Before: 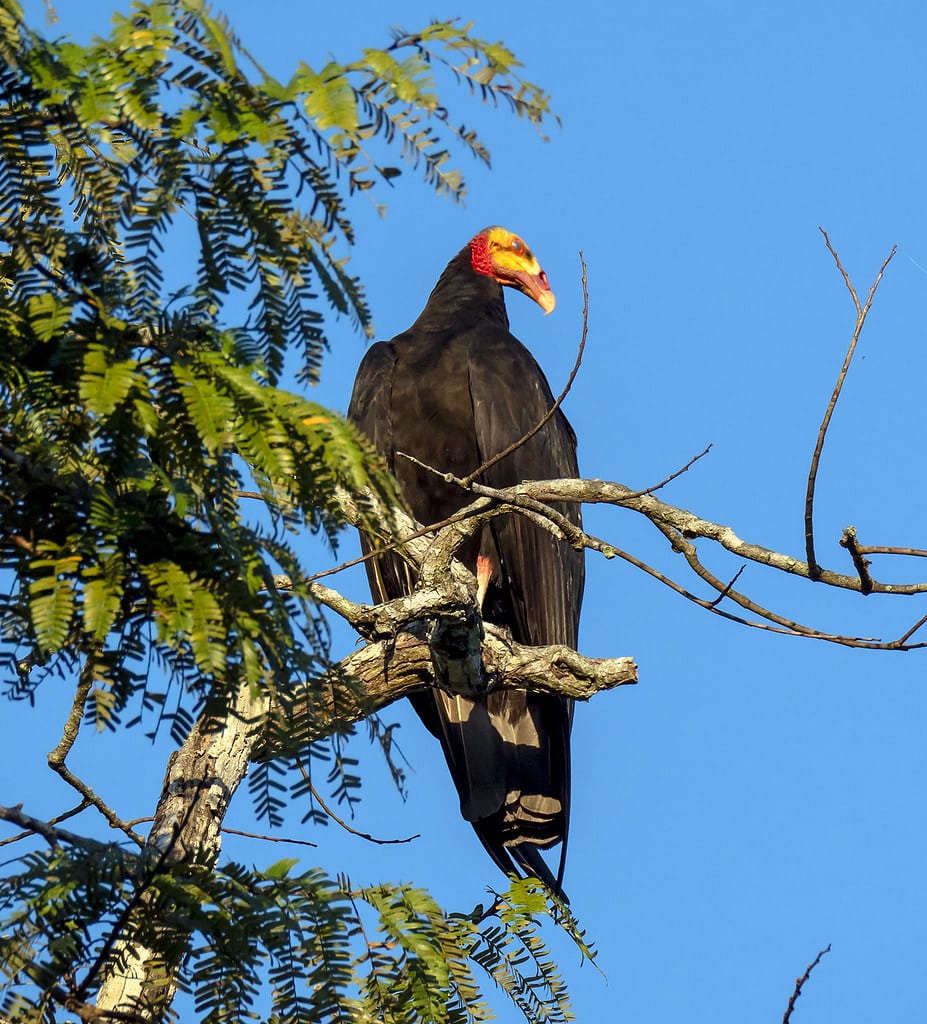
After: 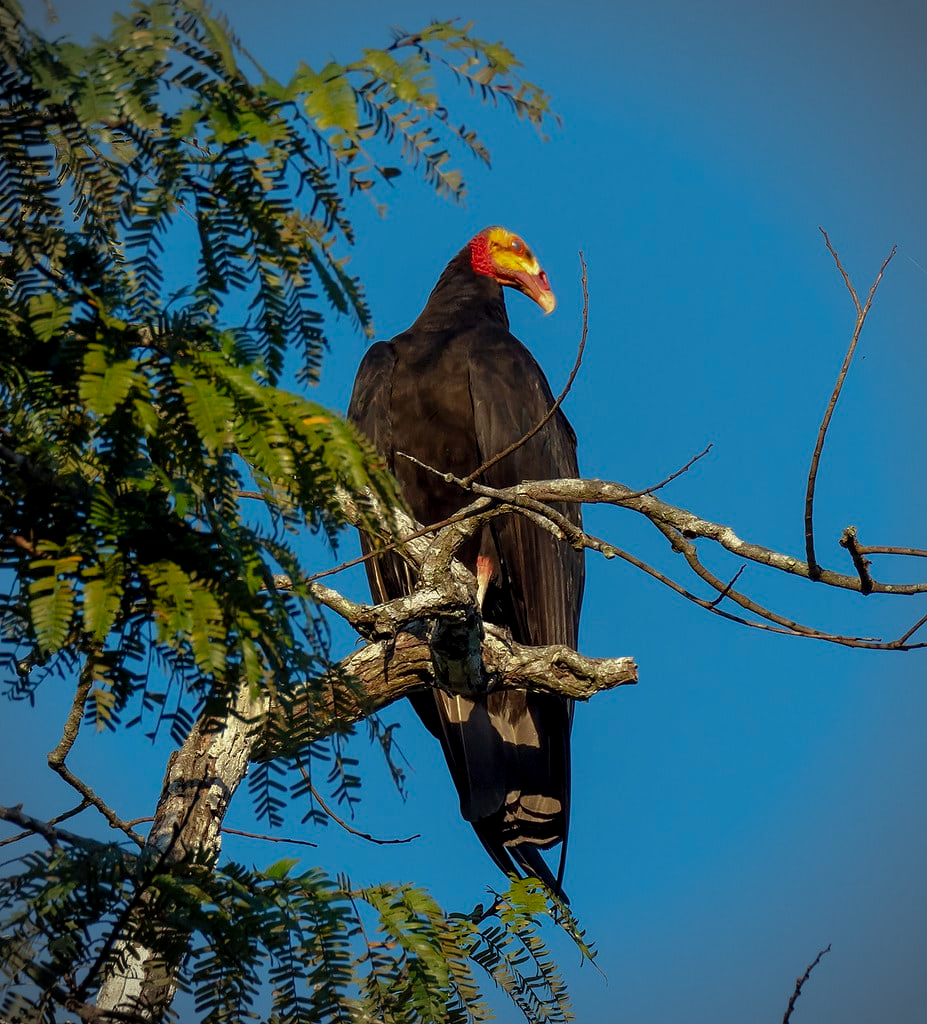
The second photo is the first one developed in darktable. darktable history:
vignetting: on, module defaults
base curve: curves: ch0 [(0, 0) (0.841, 0.609) (1, 1)]
